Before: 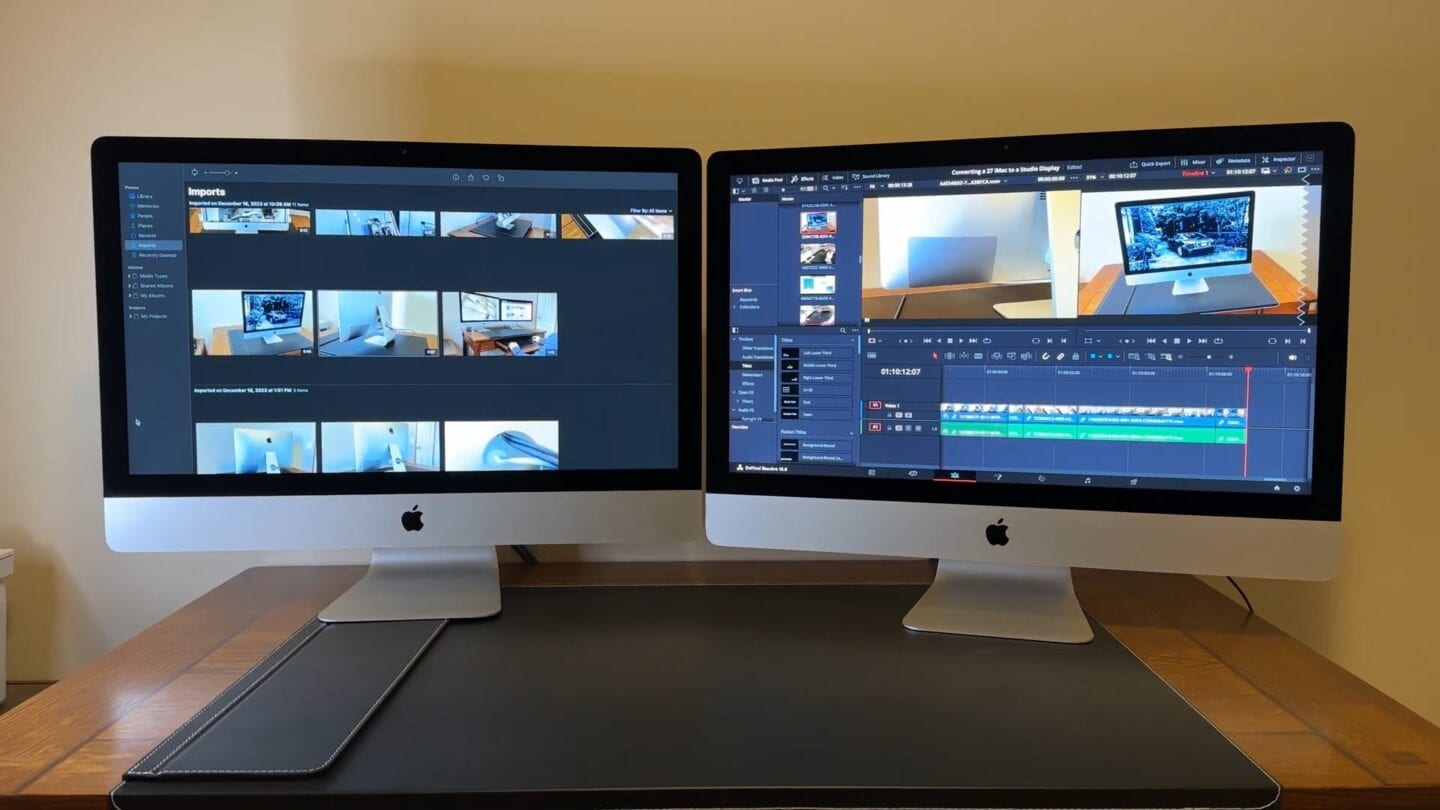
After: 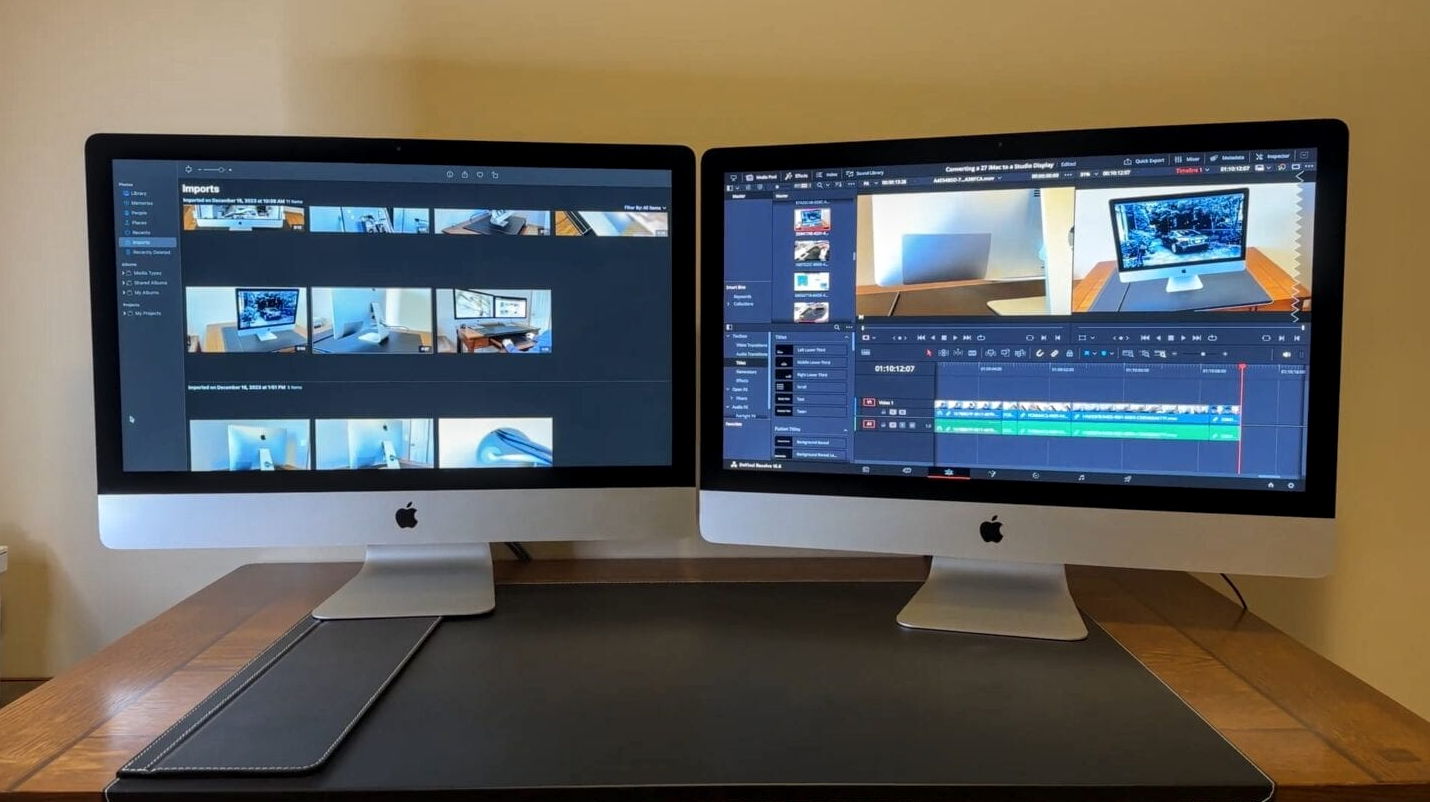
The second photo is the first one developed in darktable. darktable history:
local contrast: on, module defaults
crop: left 0.434%, top 0.485%, right 0.244%, bottom 0.386%
